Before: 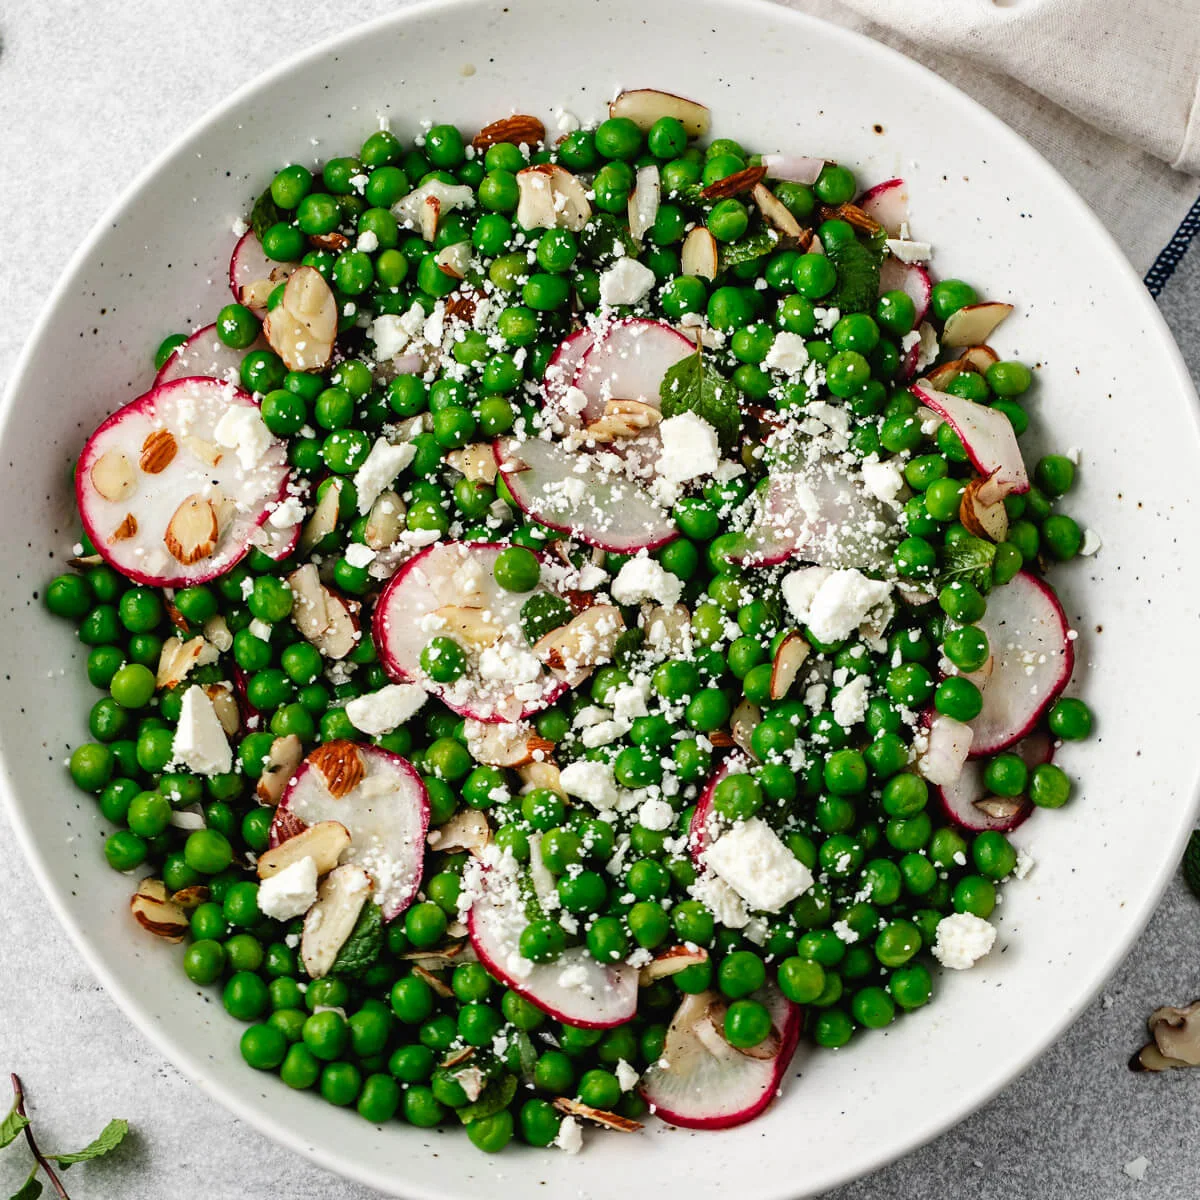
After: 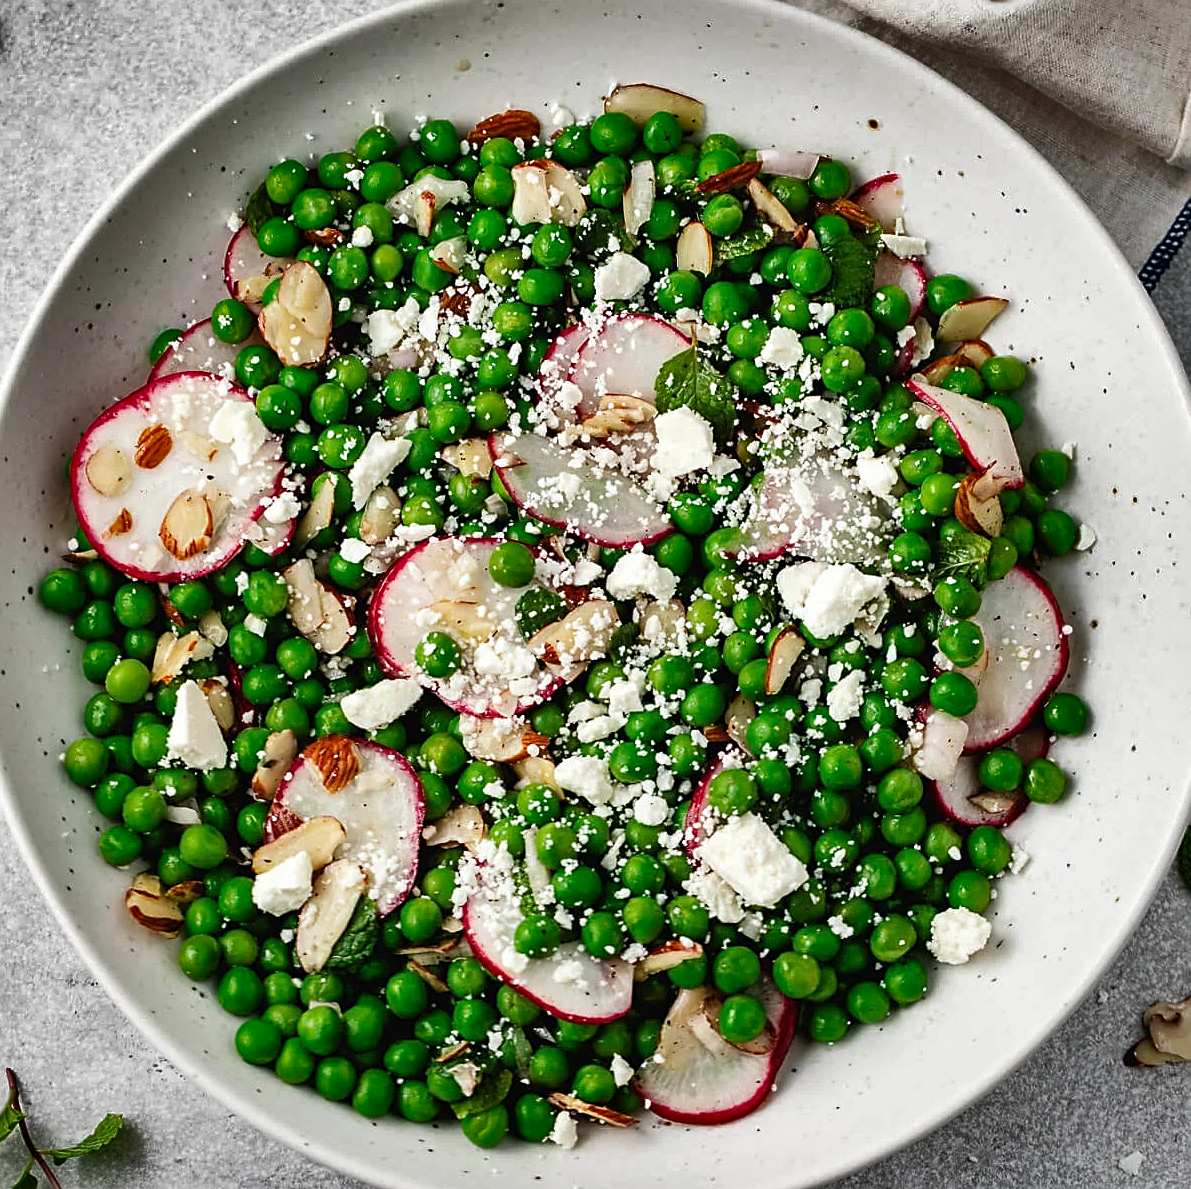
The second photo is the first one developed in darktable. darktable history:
contrast brightness saturation: contrast 0.05
crop: left 0.434%, top 0.485%, right 0.244%, bottom 0.386%
sharpen: on, module defaults
shadows and highlights: shadows 20.91, highlights -82.73, soften with gaussian
